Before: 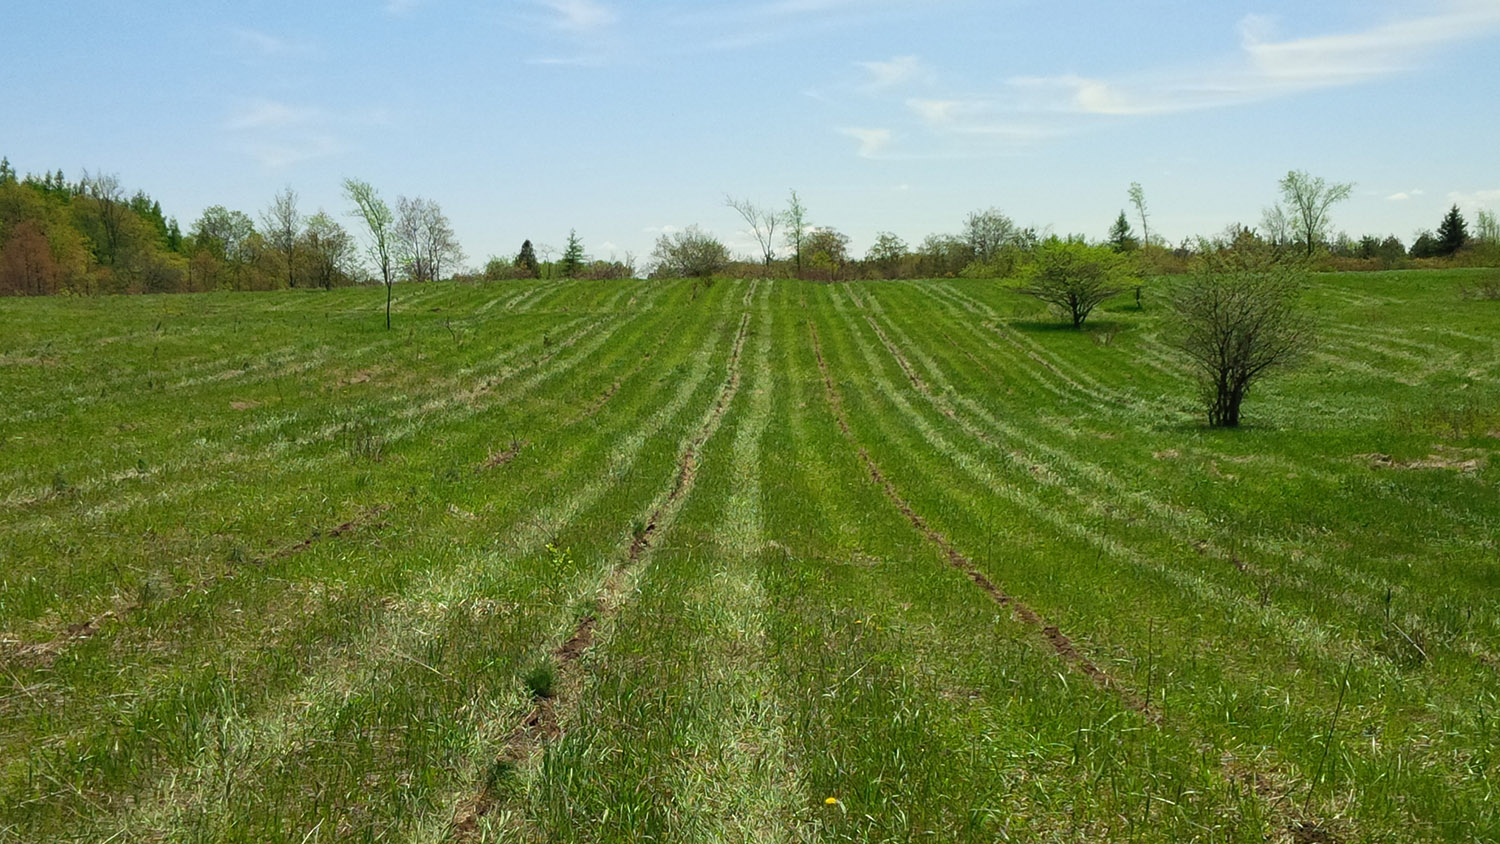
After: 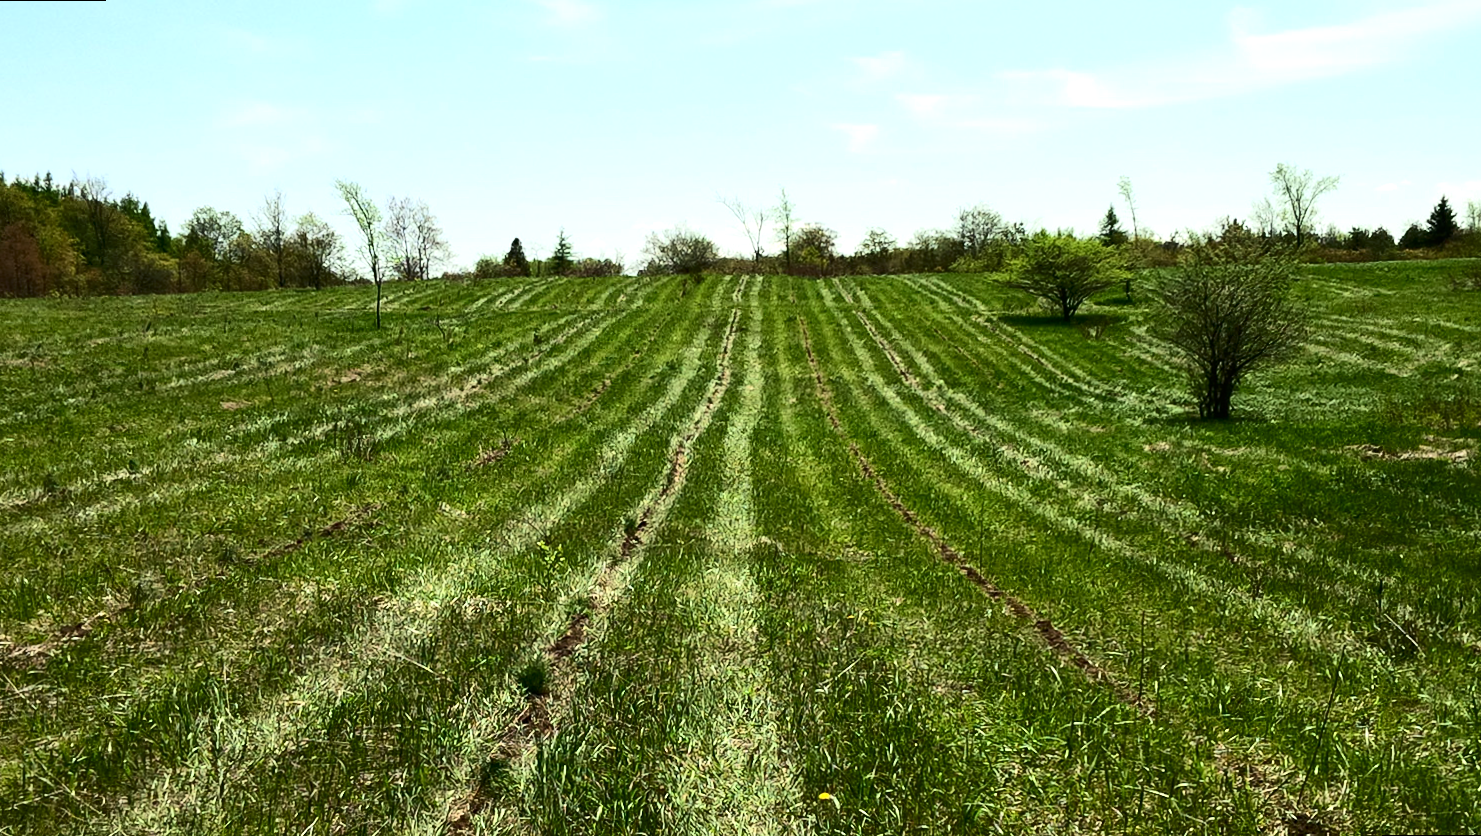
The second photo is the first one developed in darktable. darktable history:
tone equalizer: -8 EV -0.75 EV, -7 EV -0.7 EV, -6 EV -0.6 EV, -5 EV -0.4 EV, -3 EV 0.4 EV, -2 EV 0.6 EV, -1 EV 0.7 EV, +0 EV 0.75 EV, edges refinement/feathering 500, mask exposure compensation -1.57 EV, preserve details no
contrast brightness saturation: contrast 0.28
rotate and perspective: rotation -0.45°, automatic cropping original format, crop left 0.008, crop right 0.992, crop top 0.012, crop bottom 0.988
